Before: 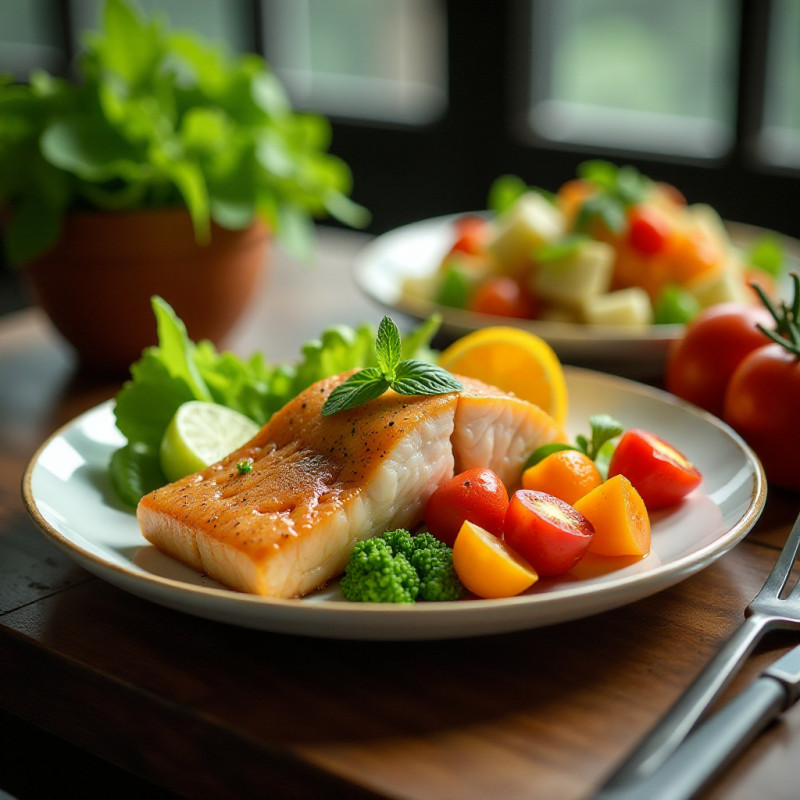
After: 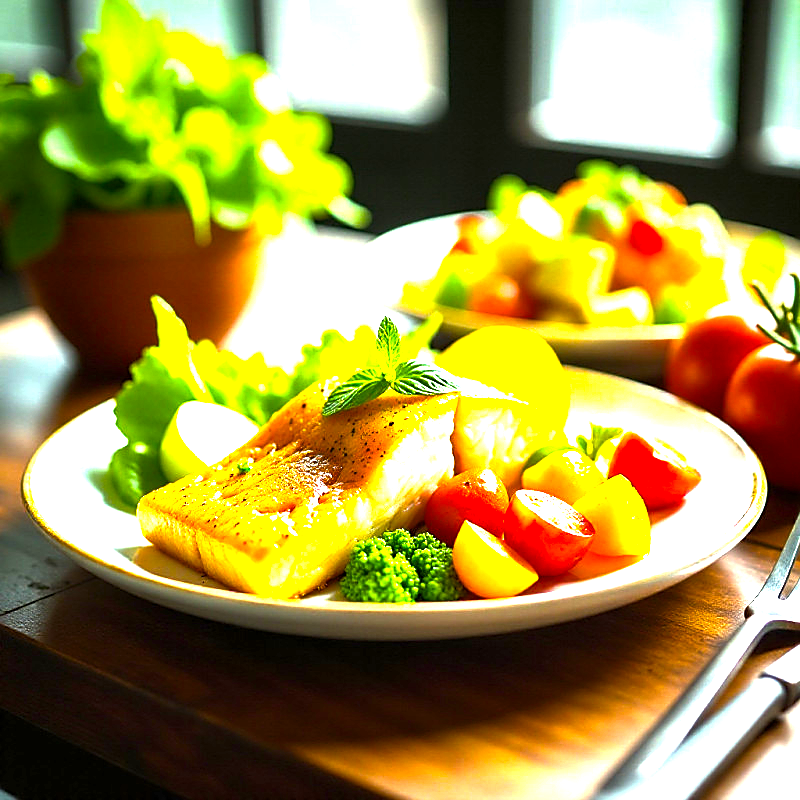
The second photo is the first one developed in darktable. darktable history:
color balance rgb: perceptual saturation grading › global saturation 25%, perceptual brilliance grading › global brilliance 35%, perceptual brilliance grading › highlights 50%, perceptual brilliance grading › mid-tones 60%, perceptual brilliance grading › shadows 35%, global vibrance 20%
sharpen: on, module defaults
